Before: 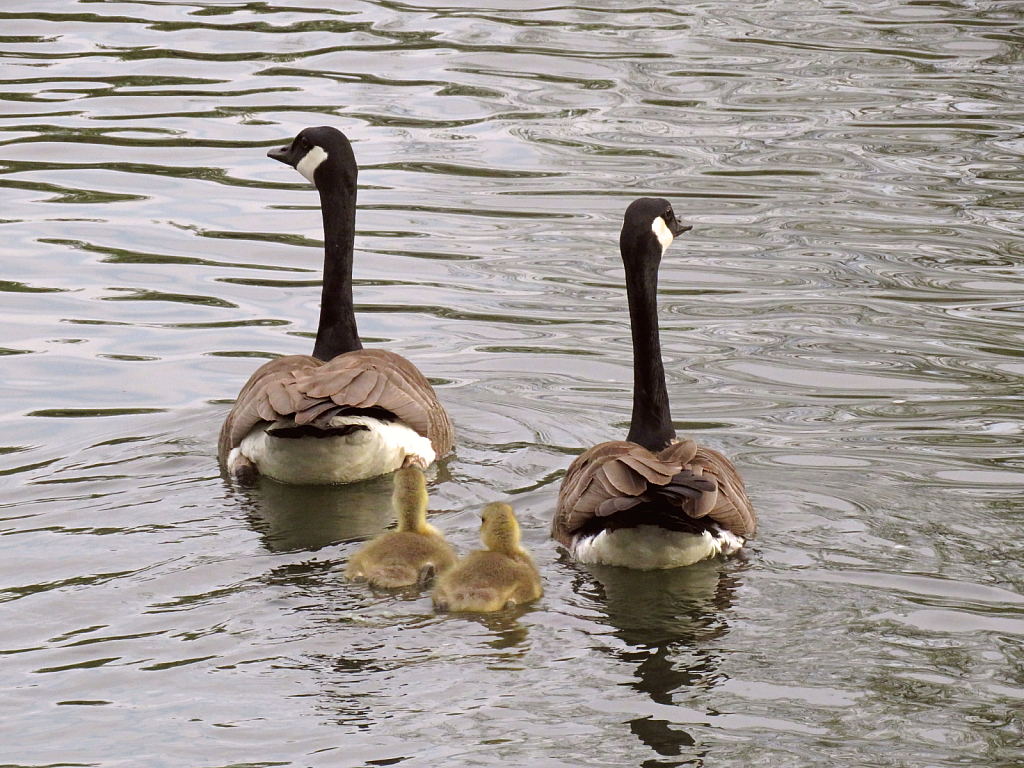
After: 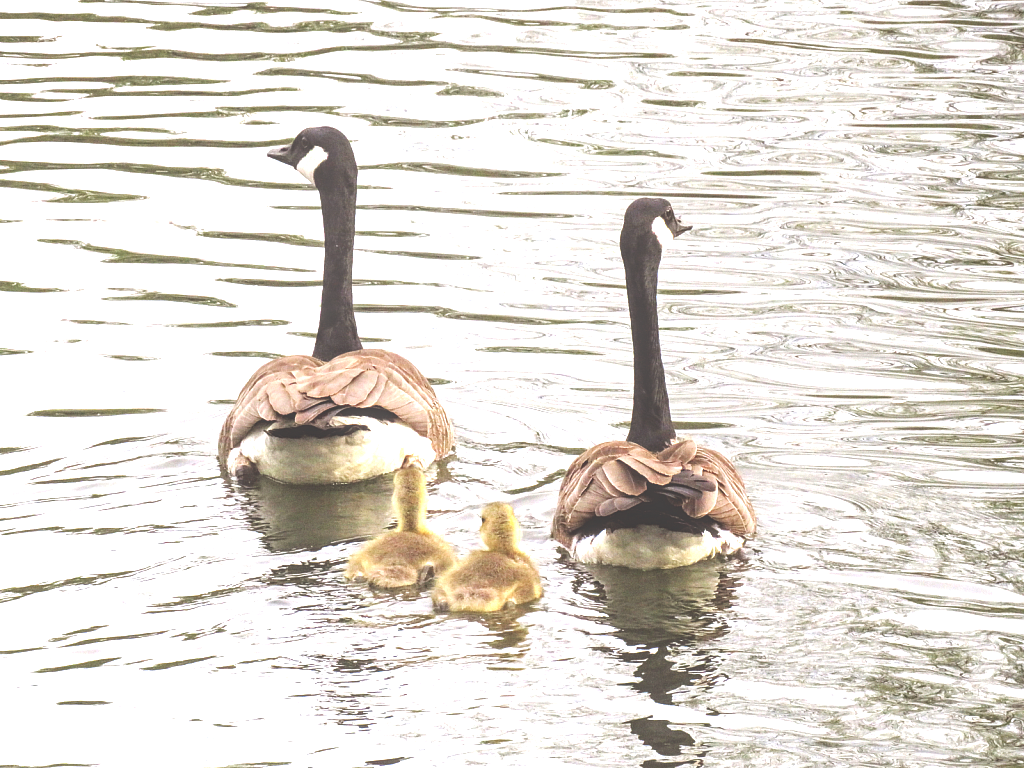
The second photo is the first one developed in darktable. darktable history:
exposure: black level correction -0.023, exposure 1.395 EV, compensate exposure bias true, compensate highlight preservation false
local contrast: detail 130%
